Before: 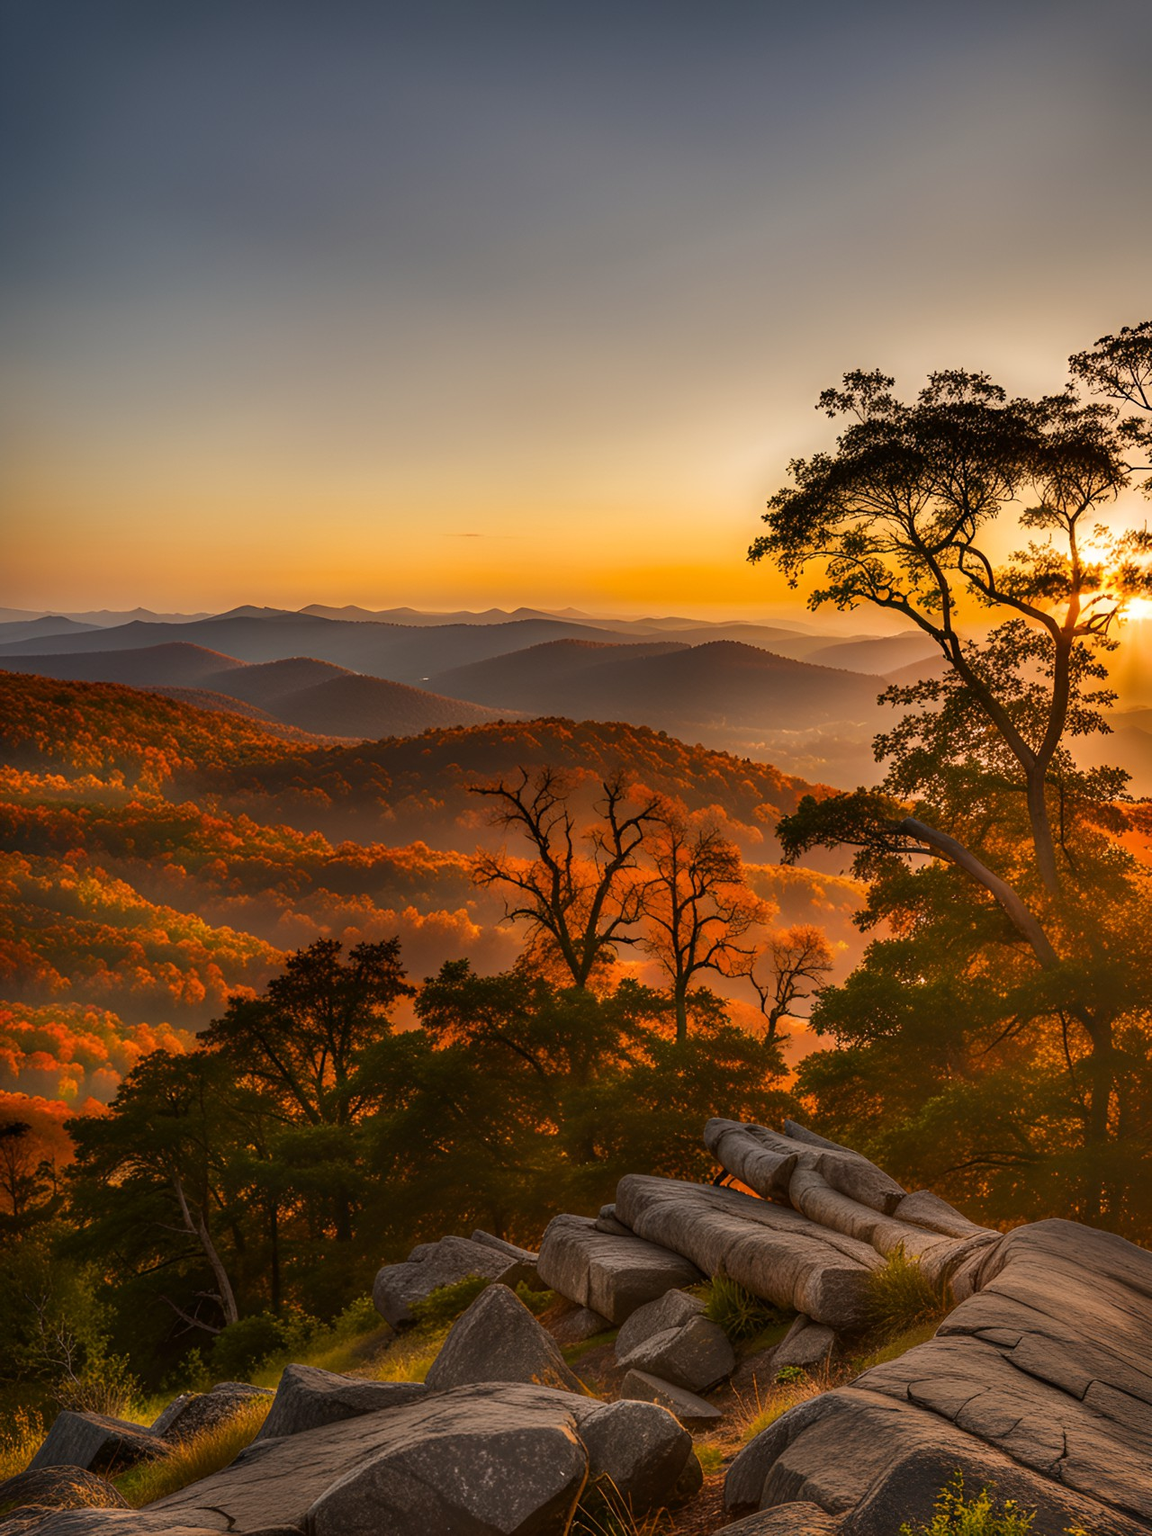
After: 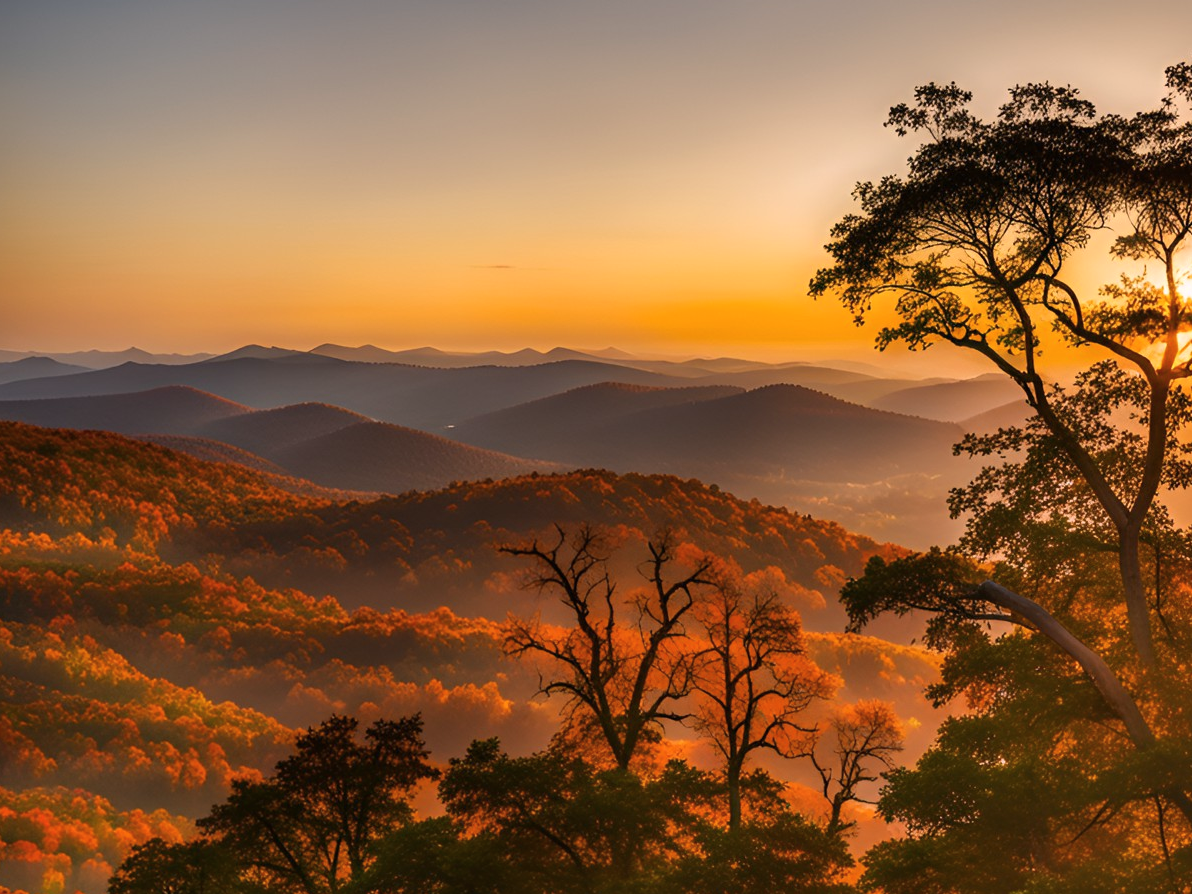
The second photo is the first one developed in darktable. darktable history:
tone equalizer: on, module defaults
color balance rgb: shadows lift › chroma 1.41%, shadows lift › hue 260°, power › chroma 0.5%, power › hue 260°, highlights gain › chroma 1%, highlights gain › hue 27°, saturation formula JzAzBz (2021)
crop: left 1.744%, top 19.225%, right 5.069%, bottom 28.357%
